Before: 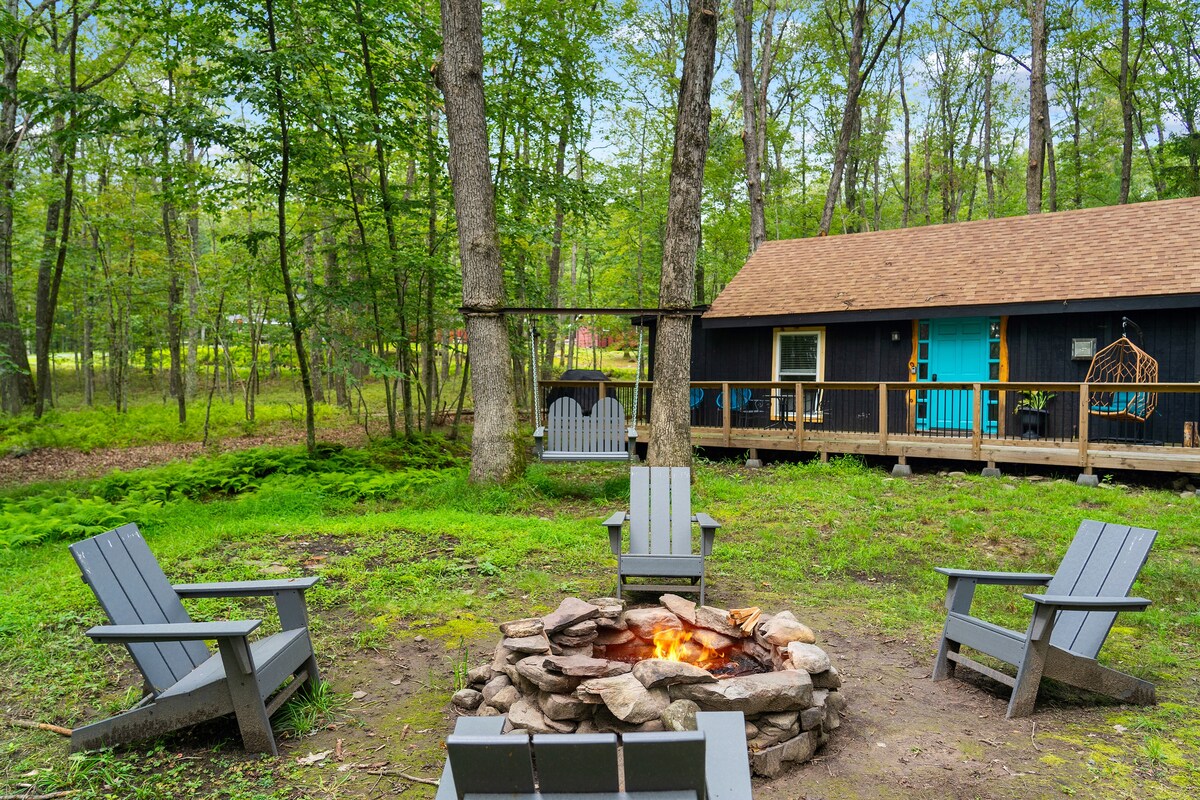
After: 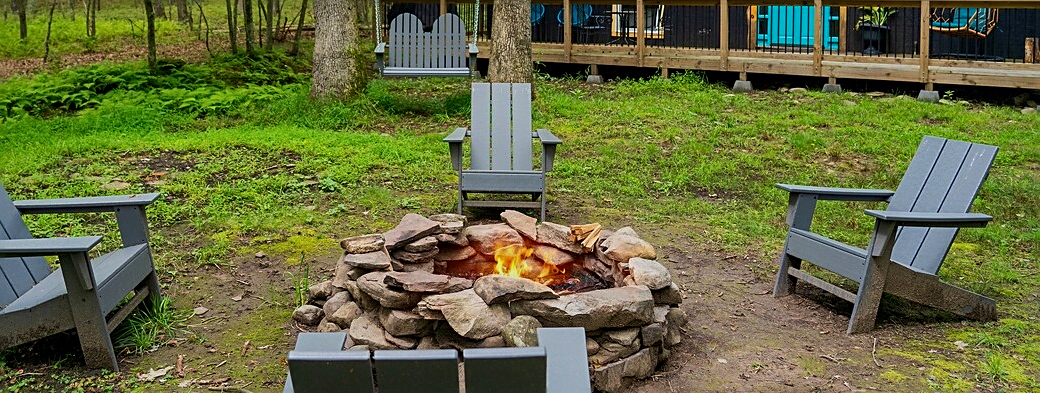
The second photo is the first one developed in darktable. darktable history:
local contrast: mode bilateral grid, contrast 19, coarseness 49, detail 119%, midtone range 0.2
velvia: on, module defaults
crop and rotate: left 13.307%, top 48.015%, bottom 2.742%
sharpen: on, module defaults
exposure: exposure -0.487 EV, compensate exposure bias true, compensate highlight preservation false
